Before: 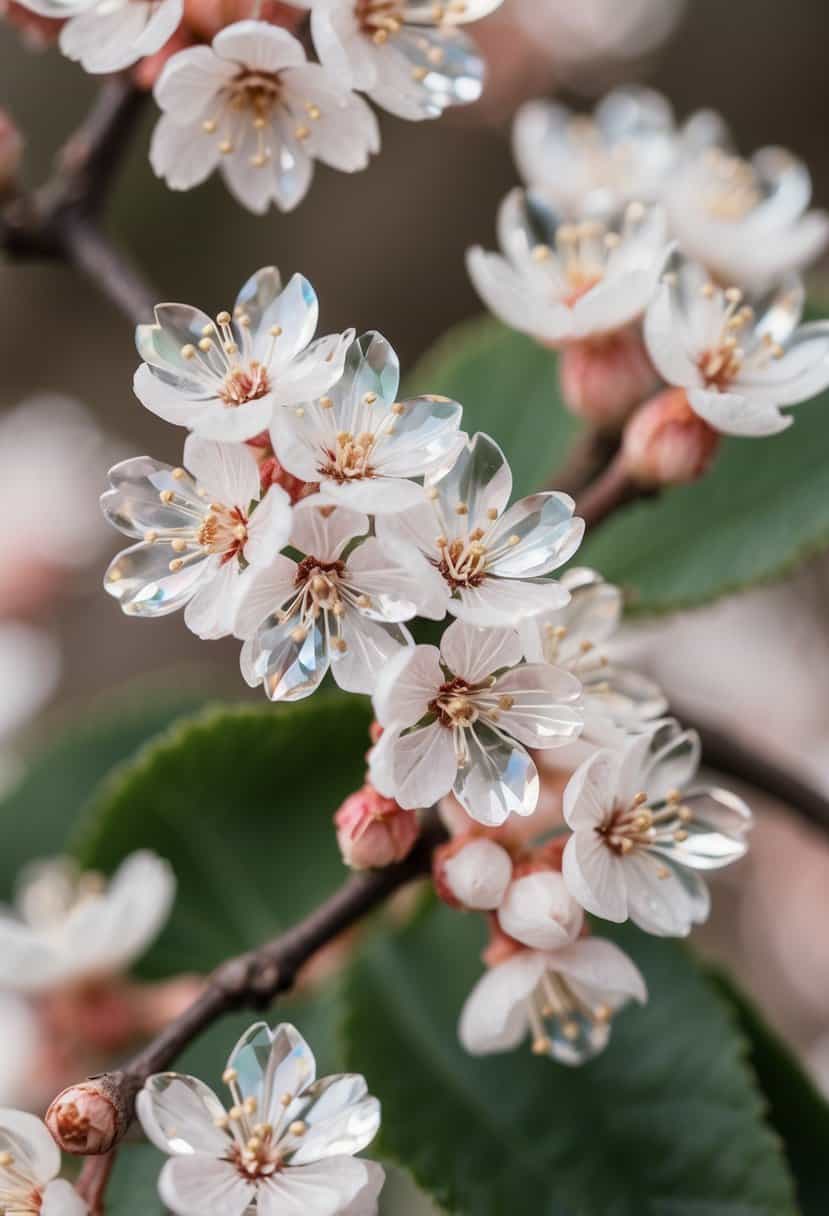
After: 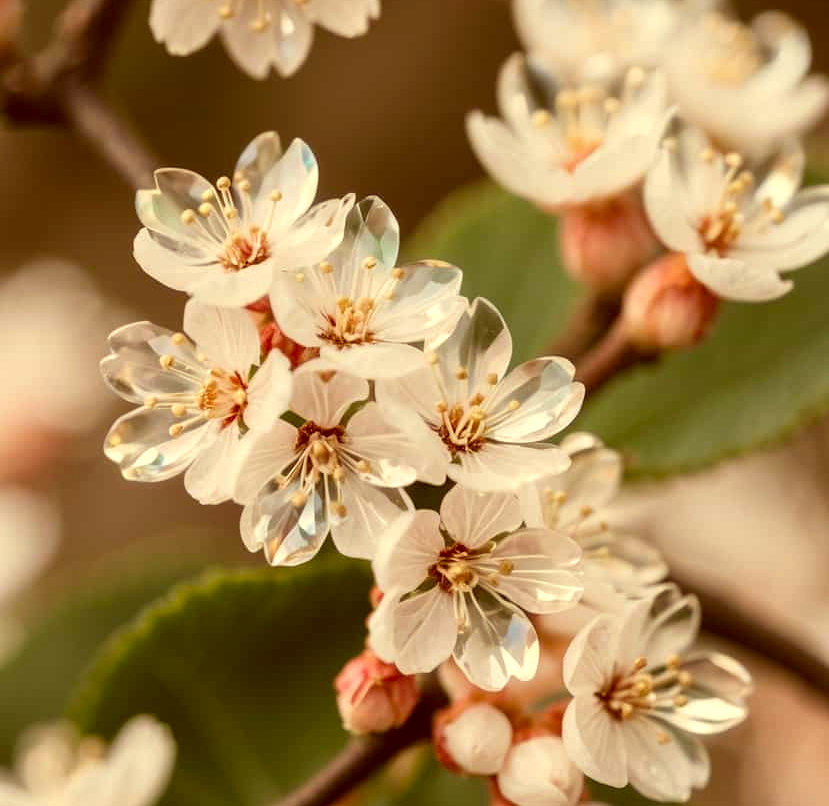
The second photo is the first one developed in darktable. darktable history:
crop: top 11.165%, bottom 22.521%
color correction: highlights a* 1.02, highlights b* 24.98, shadows a* 15.39, shadows b* 24.84
exposure: exposure 0.203 EV, compensate exposure bias true, compensate highlight preservation false
